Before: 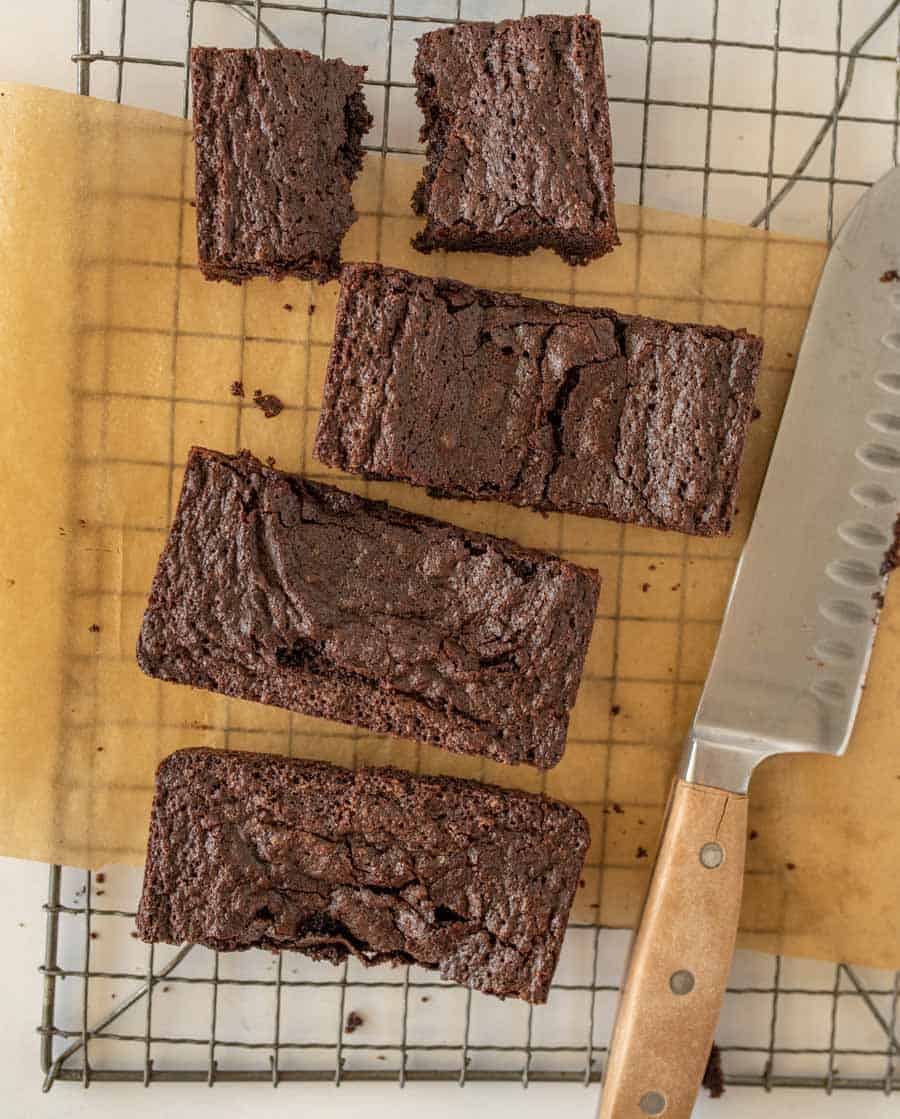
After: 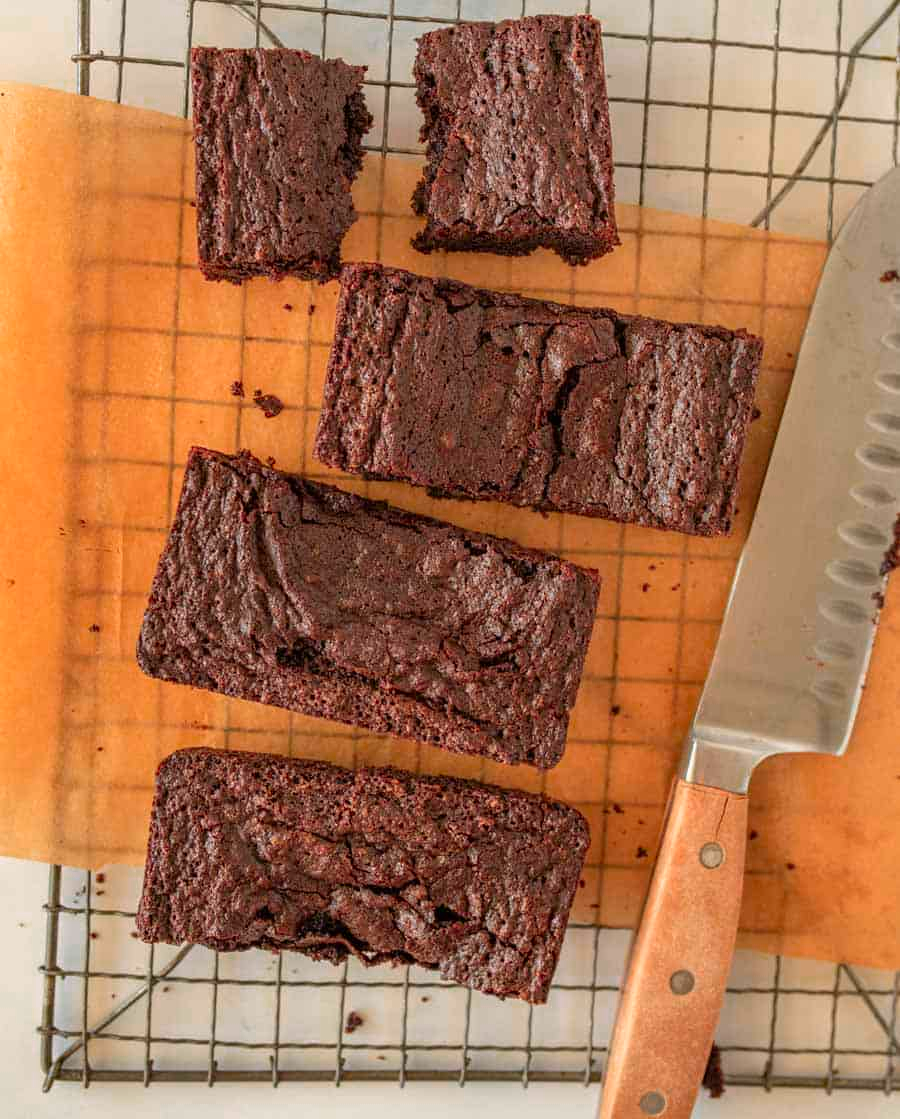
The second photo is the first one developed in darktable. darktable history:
color zones: curves: ch0 [(0.473, 0.374) (0.742, 0.784)]; ch1 [(0.354, 0.737) (0.742, 0.705)]; ch2 [(0.318, 0.421) (0.758, 0.532)]
